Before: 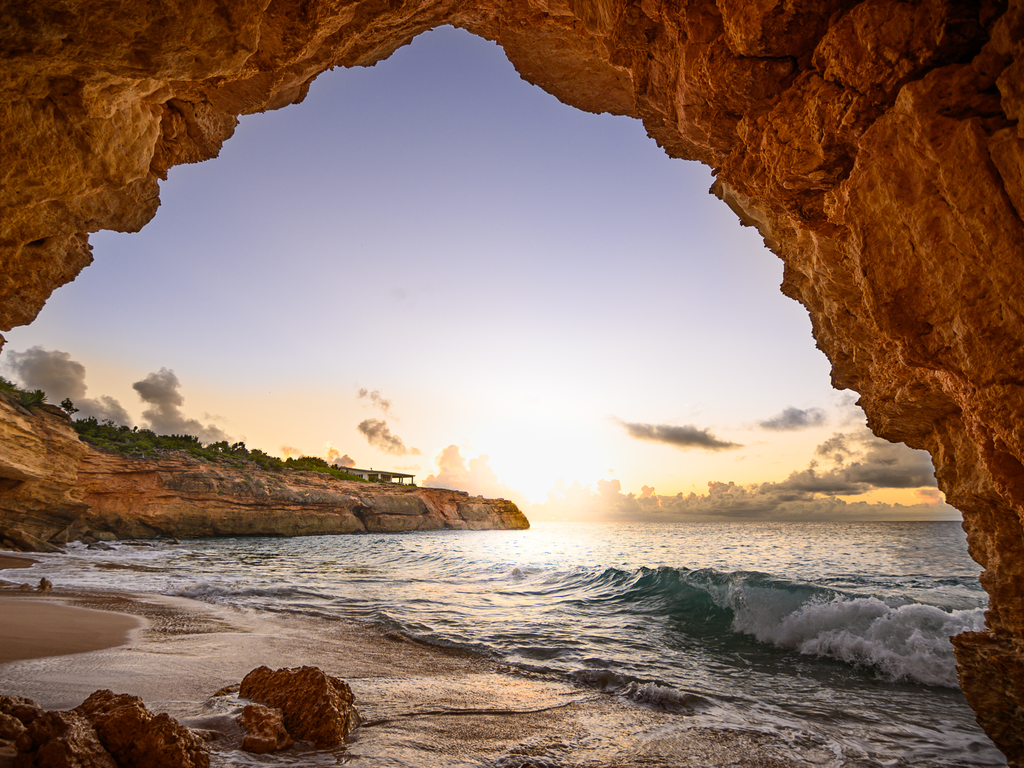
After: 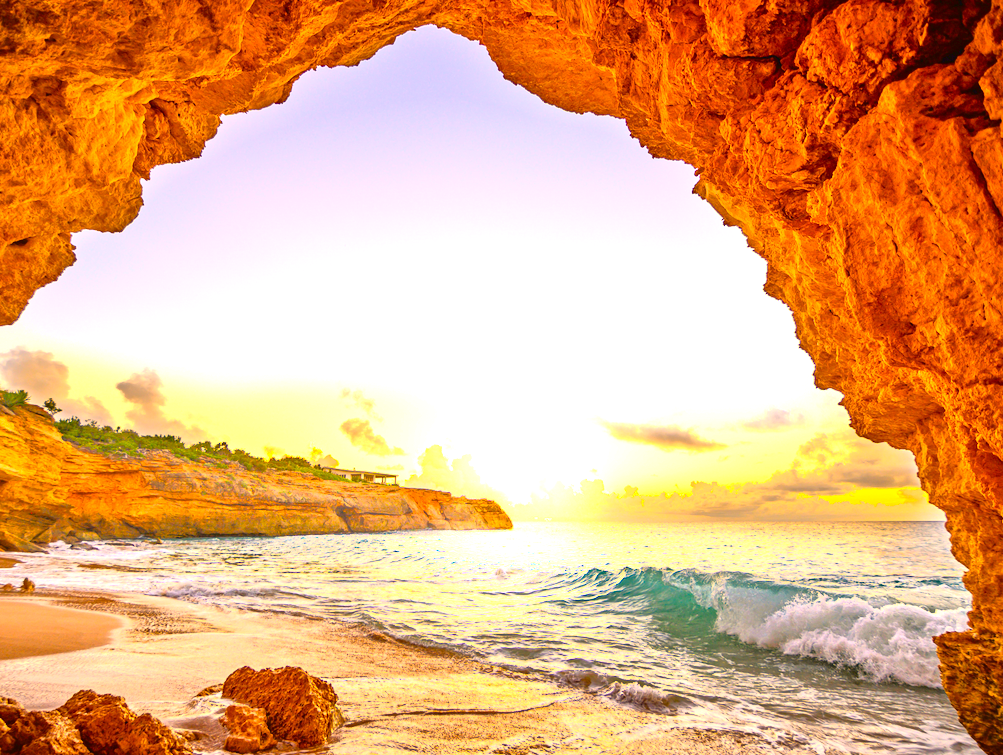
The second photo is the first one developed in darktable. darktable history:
color balance rgb: highlights gain › chroma 2.064%, highlights gain › hue 66.54°, perceptual saturation grading › global saturation 29.737%, perceptual brilliance grading › highlights 8.059%, perceptual brilliance grading › mid-tones 3.918%, perceptual brilliance grading › shadows 1.17%, global vibrance 14.48%
tone curve: curves: ch0 [(0, 0.023) (0.132, 0.075) (0.256, 0.2) (0.454, 0.495) (0.708, 0.78) (0.844, 0.896) (1, 0.98)]; ch1 [(0, 0) (0.37, 0.308) (0.478, 0.46) (0.499, 0.5) (0.513, 0.508) (0.526, 0.533) (0.59, 0.612) (0.764, 0.804) (1, 1)]; ch2 [(0, 0) (0.312, 0.313) (0.461, 0.454) (0.48, 0.477) (0.503, 0.5) (0.526, 0.54) (0.564, 0.595) (0.631, 0.676) (0.713, 0.767) (0.985, 0.966)], color space Lab, independent channels, preserve colors none
crop: left 1.722%, right 0.274%, bottom 1.62%
tone equalizer: -8 EV 1.98 EV, -7 EV 1.97 EV, -6 EV 1.97 EV, -5 EV 1.98 EV, -4 EV 2 EV, -3 EV 1.47 EV, -2 EV 0.981 EV, -1 EV 0.516 EV
exposure: exposure 1 EV, compensate exposure bias true, compensate highlight preservation false
